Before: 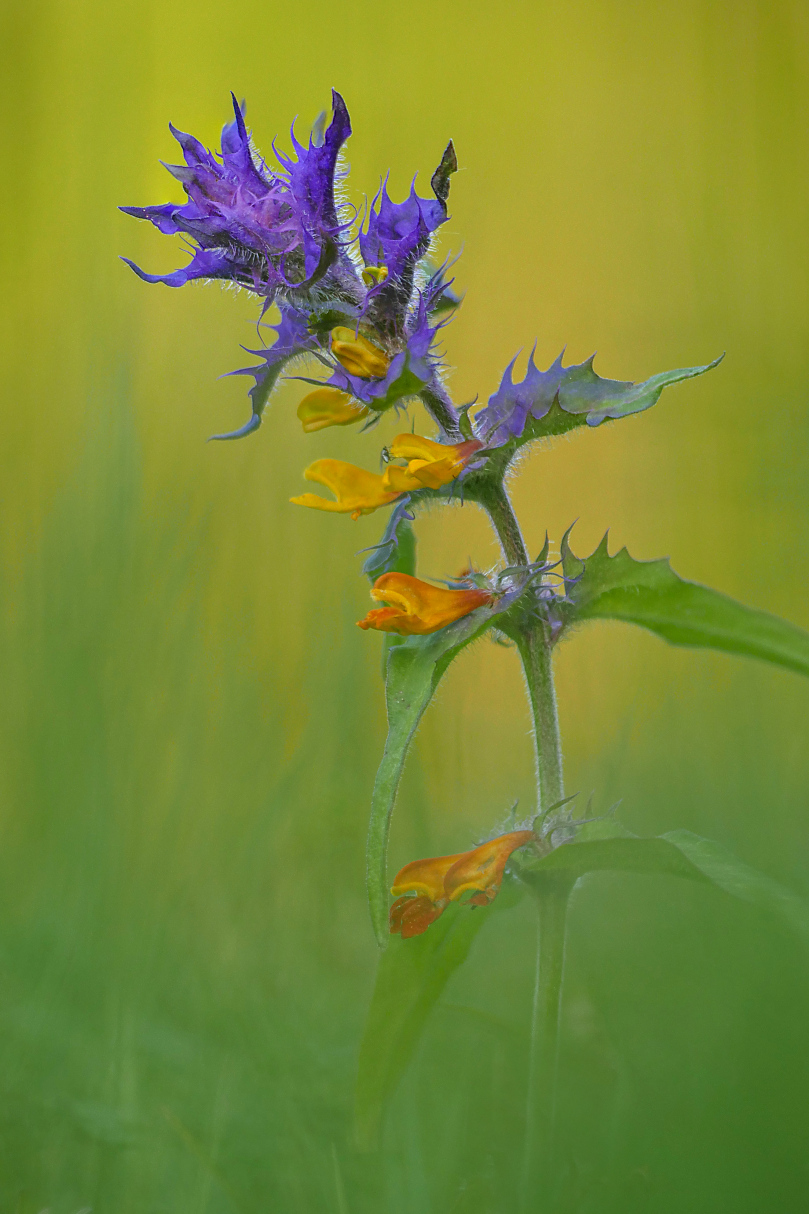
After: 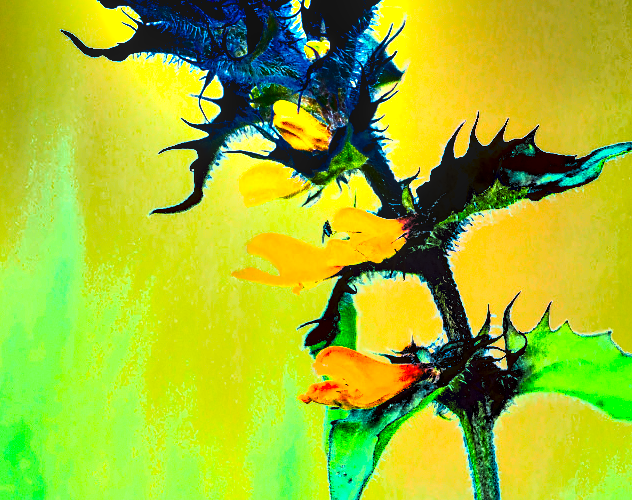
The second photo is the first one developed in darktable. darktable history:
haze removal: strength 0.303, distance 0.244, adaptive false
local contrast: on, module defaults
tone equalizer: -7 EV 0.15 EV, -6 EV 0.603 EV, -5 EV 1.14 EV, -4 EV 1.32 EV, -3 EV 1.16 EV, -2 EV 0.6 EV, -1 EV 0.167 EV, edges refinement/feathering 500, mask exposure compensation -1.57 EV, preserve details no
crop: left 7.288%, top 18.637%, right 14.489%, bottom 40.149%
color calibration: output R [1.422, -0.35, -0.252, 0], output G [-0.238, 1.259, -0.084, 0], output B [-0.081, -0.196, 1.58, 0], output brightness [0.49, 0.671, -0.57, 0], illuminant custom, x 0.367, y 0.392, temperature 4439.62 K
sharpen: radius 1.563, amount 0.373, threshold 1.423
shadows and highlights: shadows color adjustment 99.16%, highlights color adjustment 0.824%, low approximation 0.01, soften with gaussian
contrast brightness saturation: contrast 0.088, brightness -0.596, saturation 0.171
